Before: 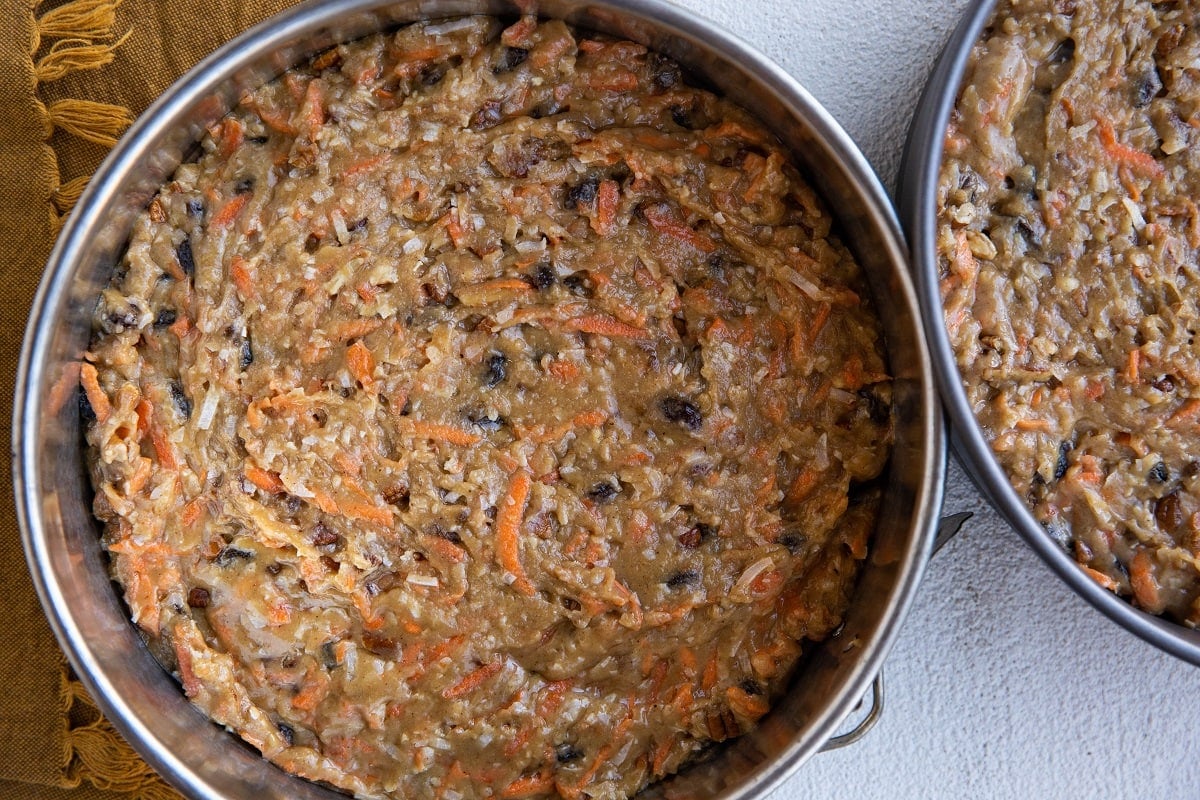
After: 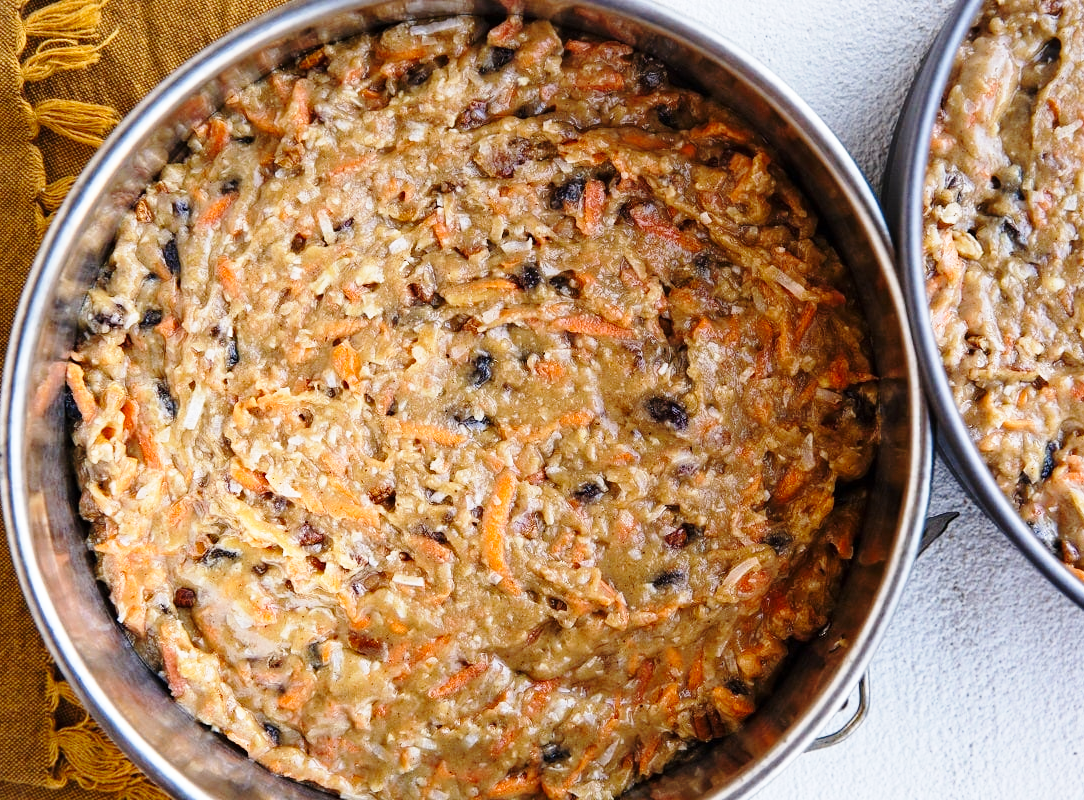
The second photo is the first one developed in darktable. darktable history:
crop and rotate: left 1.194%, right 8.416%
base curve: curves: ch0 [(0, 0) (0.028, 0.03) (0.121, 0.232) (0.46, 0.748) (0.859, 0.968) (1, 1)], preserve colors none
